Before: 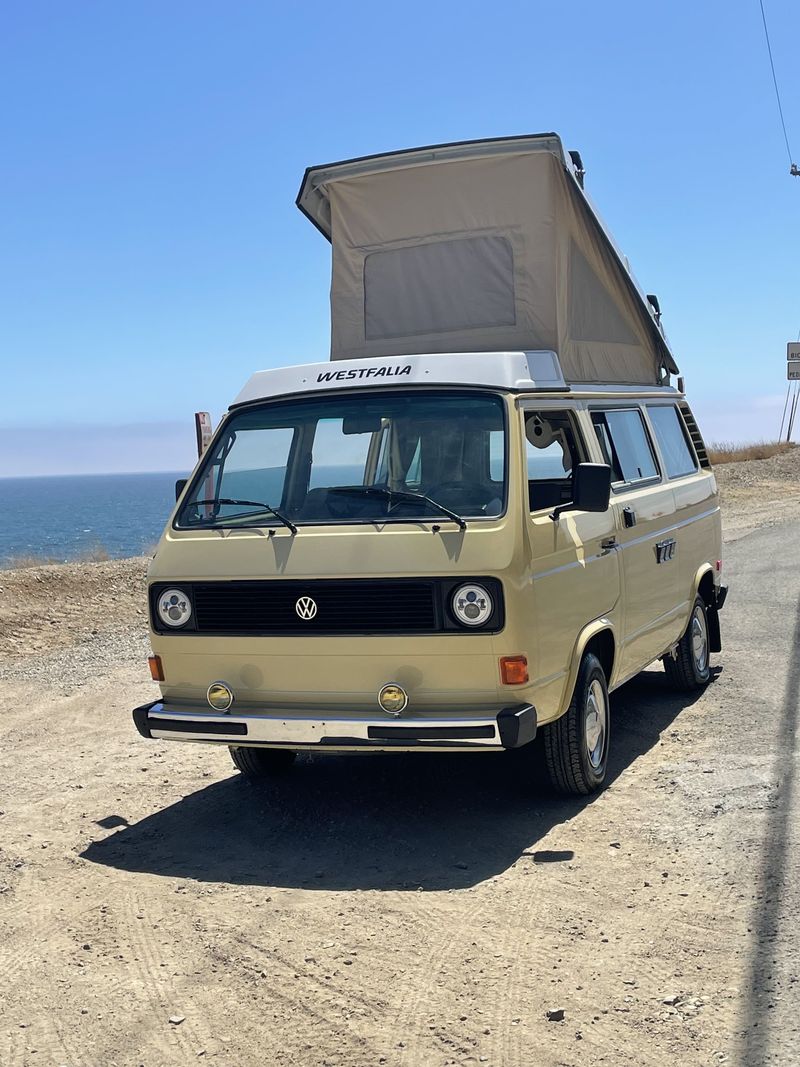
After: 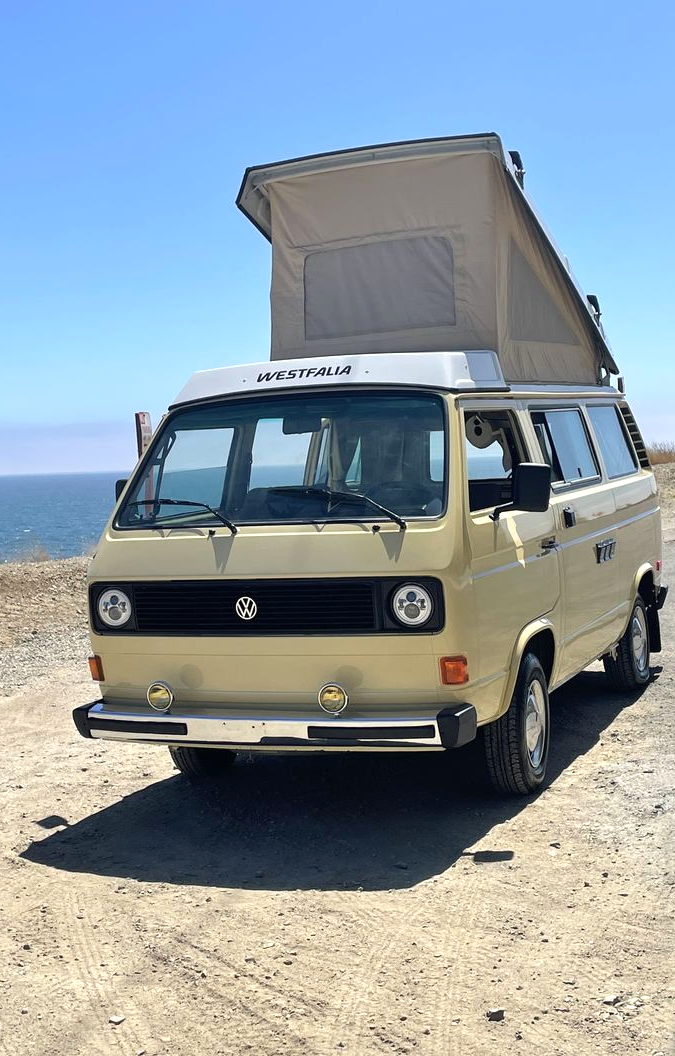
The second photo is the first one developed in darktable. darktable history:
crop: left 7.598%, right 7.873%
exposure: black level correction 0, exposure 0.3 EV, compensate highlight preservation false
